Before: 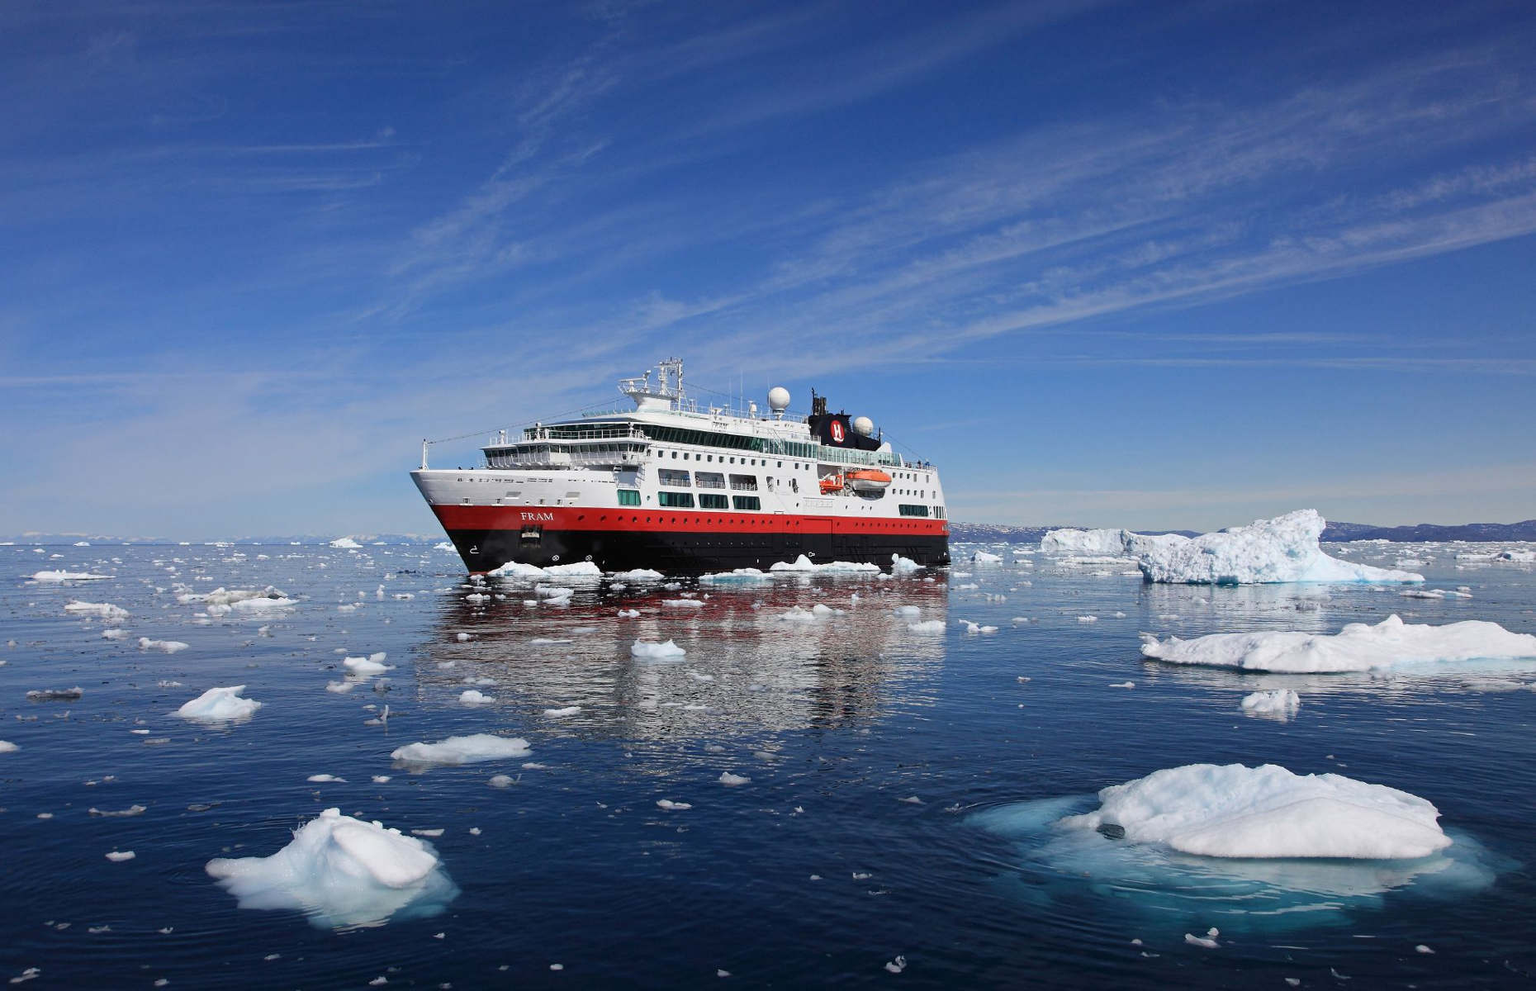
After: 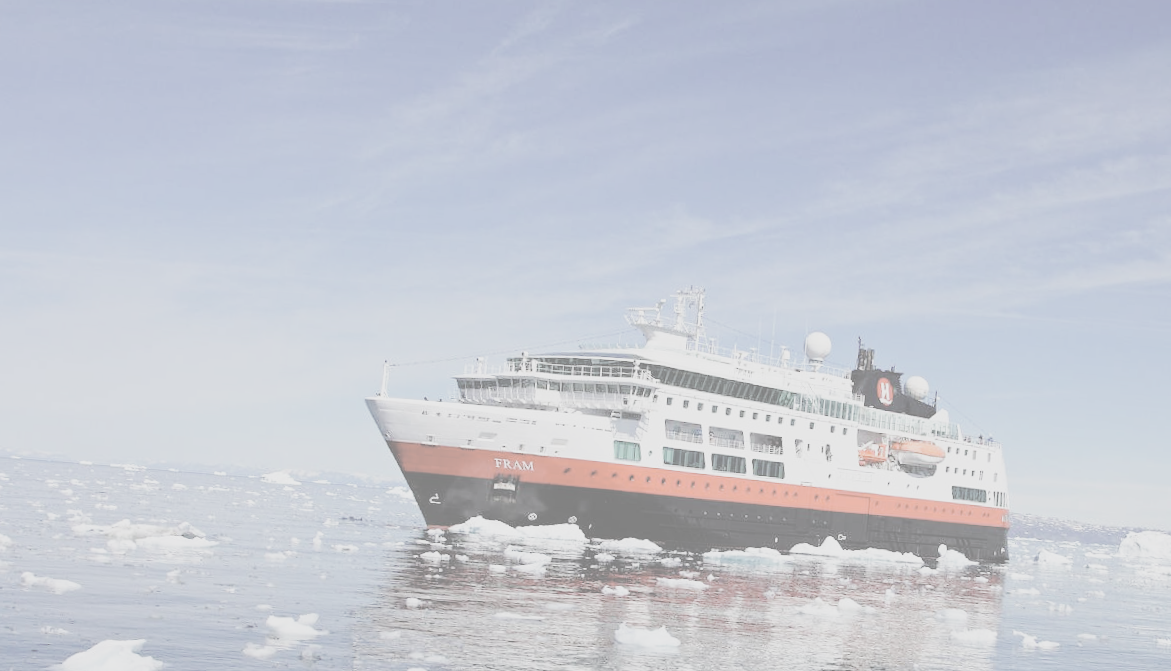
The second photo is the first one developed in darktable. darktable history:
crop and rotate: angle -4.65°, left 2.03%, top 6.867%, right 27.3%, bottom 30.32%
contrast brightness saturation: contrast -0.313, brightness 0.762, saturation -0.767
tone curve: curves: ch0 [(0, 0) (0.003, 0.006) (0.011, 0.014) (0.025, 0.024) (0.044, 0.035) (0.069, 0.046) (0.1, 0.074) (0.136, 0.115) (0.177, 0.161) (0.224, 0.226) (0.277, 0.293) (0.335, 0.364) (0.399, 0.441) (0.468, 0.52) (0.543, 0.58) (0.623, 0.657) (0.709, 0.72) (0.801, 0.794) (0.898, 0.883) (1, 1)], color space Lab, independent channels, preserve colors none
base curve: curves: ch0 [(0, 0) (0.028, 0.03) (0.121, 0.232) (0.46, 0.748) (0.859, 0.968) (1, 1)], exposure shift 0.01, preserve colors none
